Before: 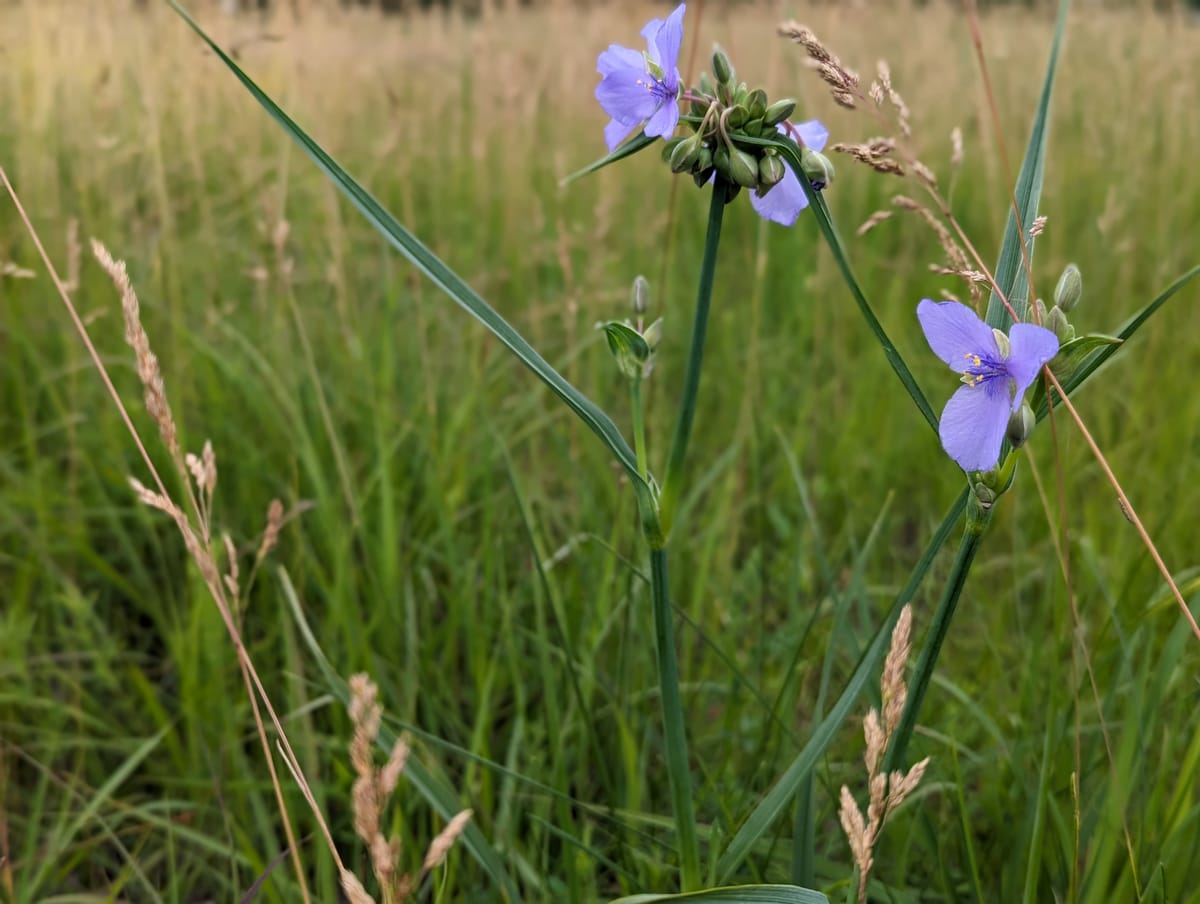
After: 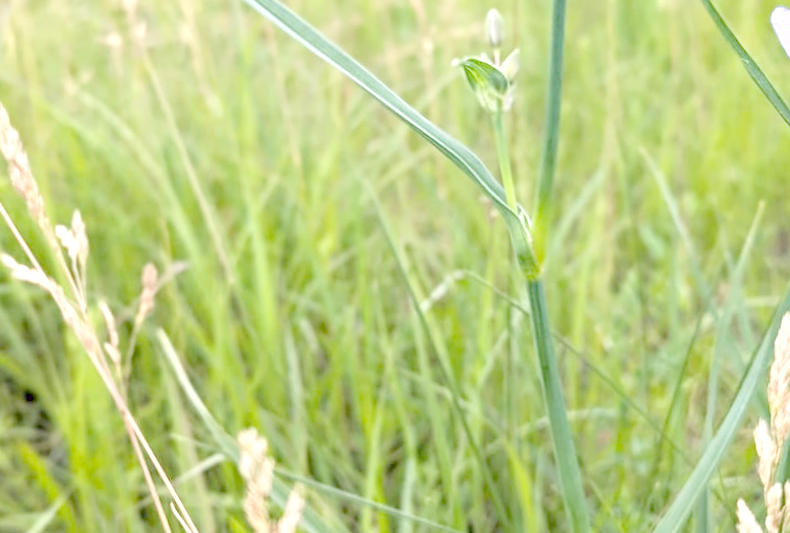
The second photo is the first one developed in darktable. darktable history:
rotate and perspective: rotation -4.98°, automatic cropping off
crop: left 13.312%, top 31.28%, right 24.627%, bottom 15.582%
exposure: exposure 0.722 EV
